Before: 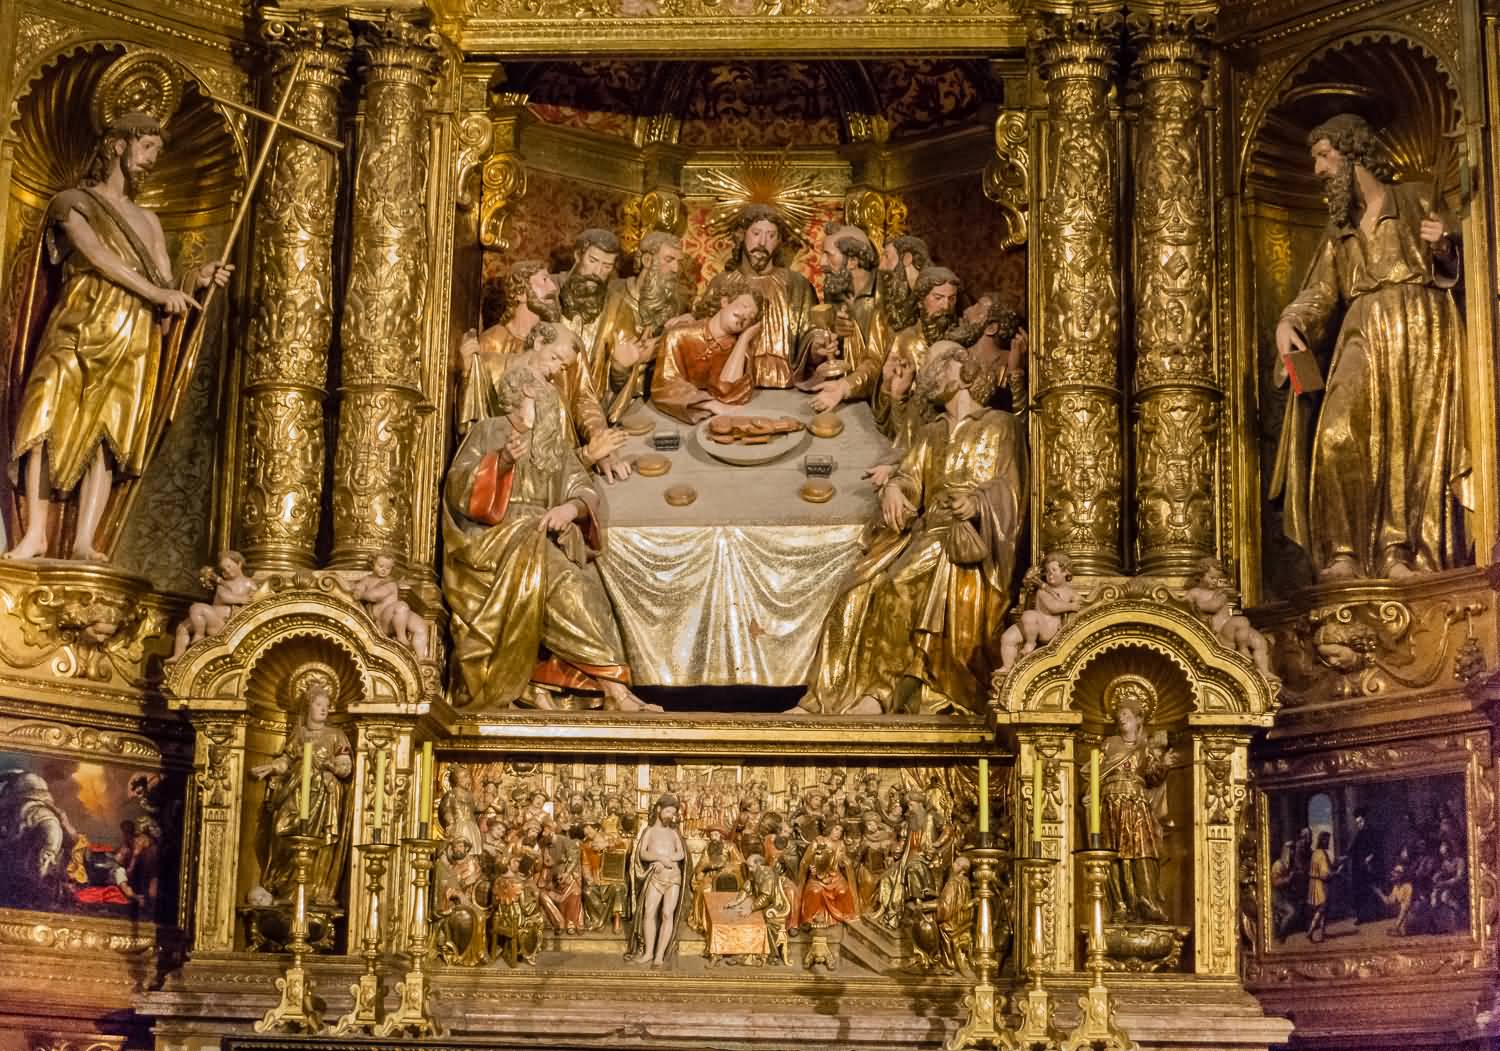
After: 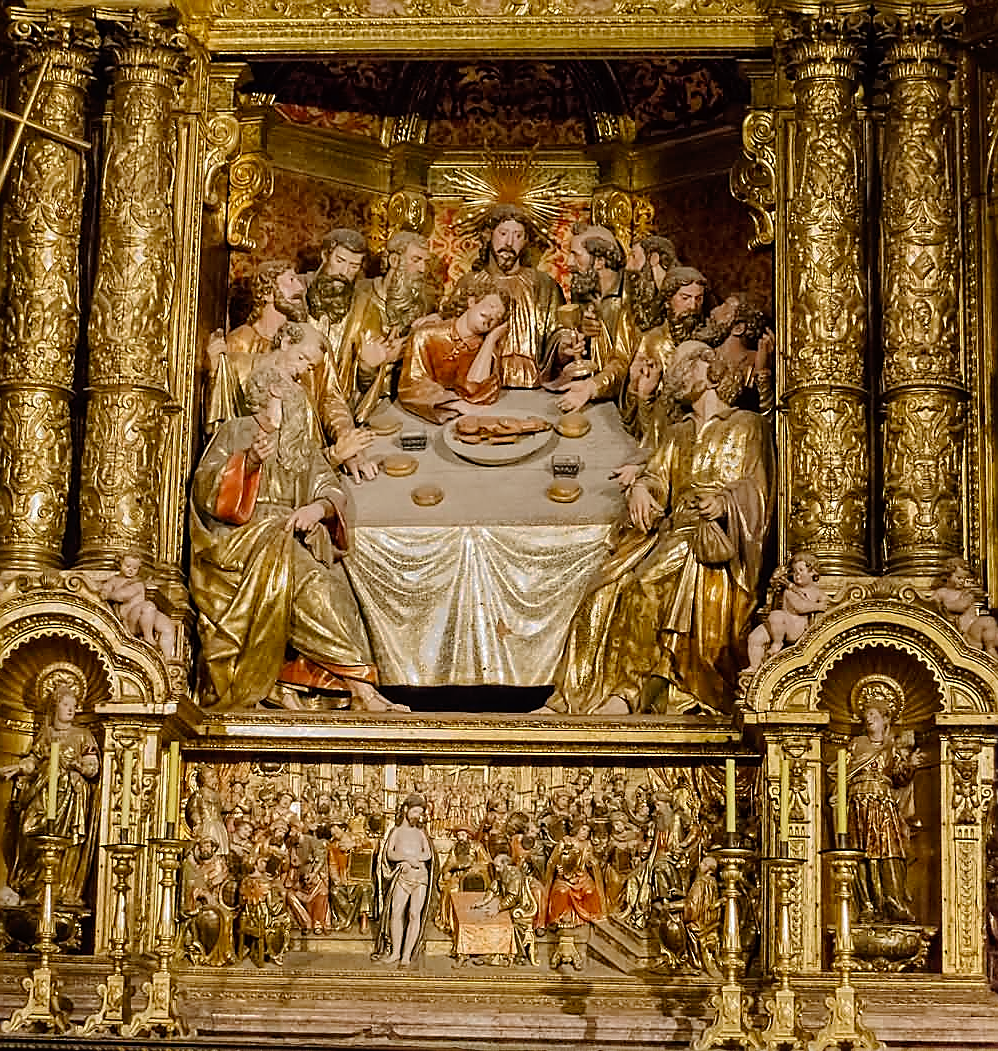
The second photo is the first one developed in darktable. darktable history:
white balance: red 1, blue 1
tone curve: curves: ch0 [(0, 0) (0.003, 0.002) (0.011, 0.006) (0.025, 0.013) (0.044, 0.019) (0.069, 0.032) (0.1, 0.056) (0.136, 0.095) (0.177, 0.144) (0.224, 0.193) (0.277, 0.26) (0.335, 0.331) (0.399, 0.405) (0.468, 0.479) (0.543, 0.552) (0.623, 0.624) (0.709, 0.699) (0.801, 0.772) (0.898, 0.856) (1, 1)], preserve colors none
sharpen: radius 1.4, amount 1.25, threshold 0.7
crop: left 16.899%, right 16.556%
